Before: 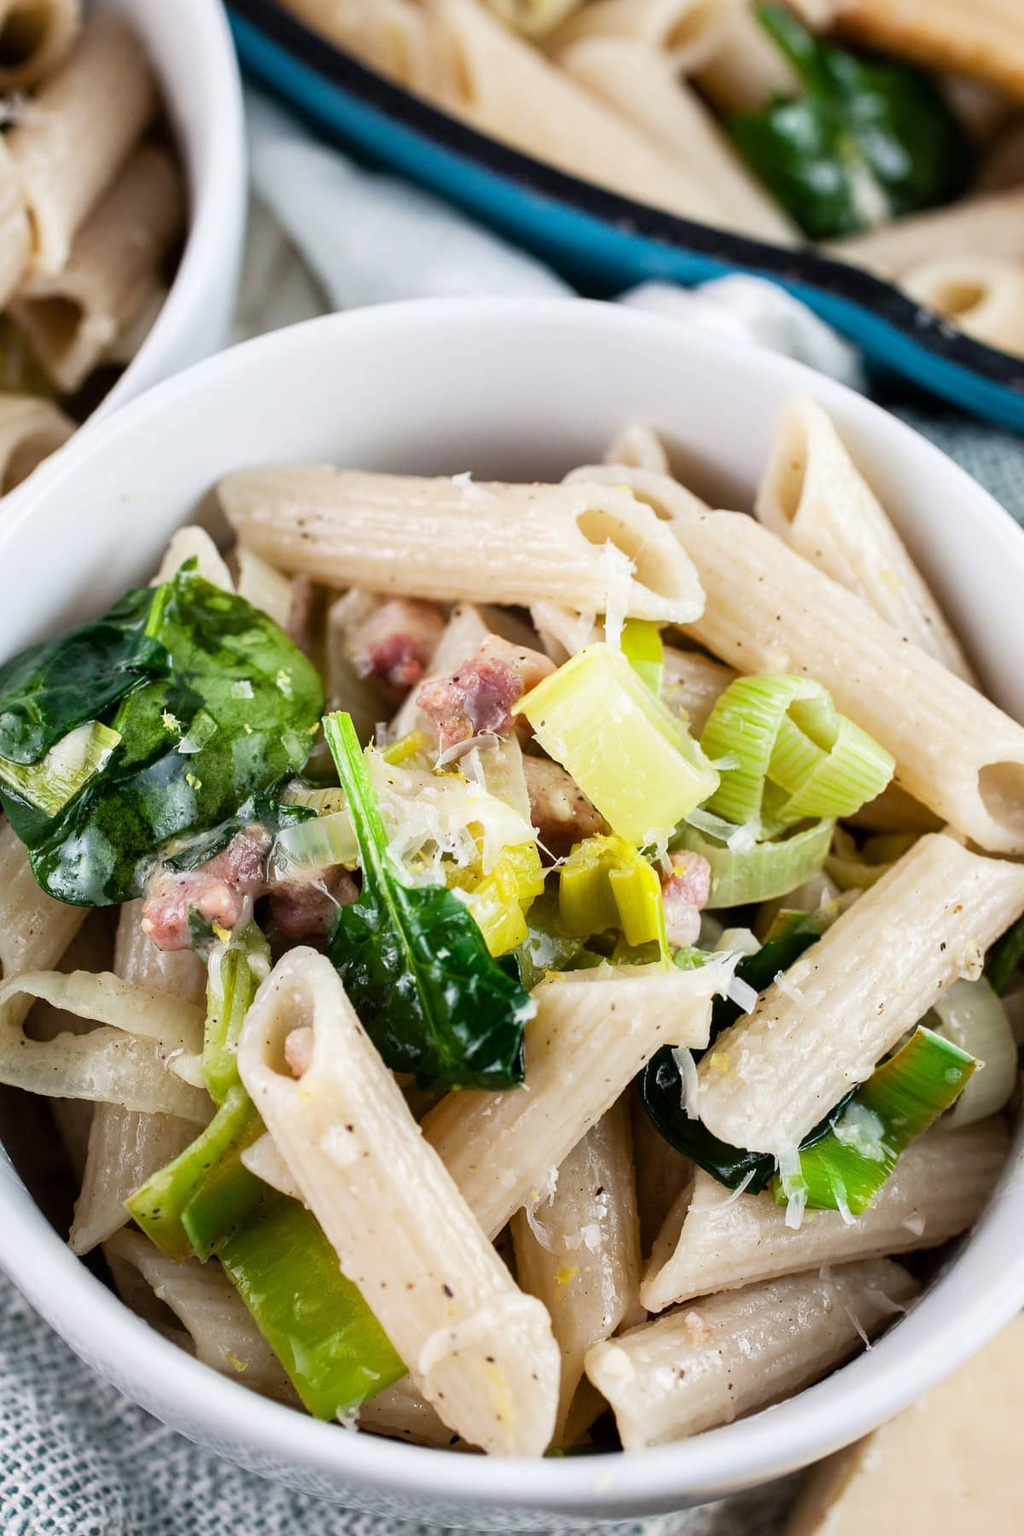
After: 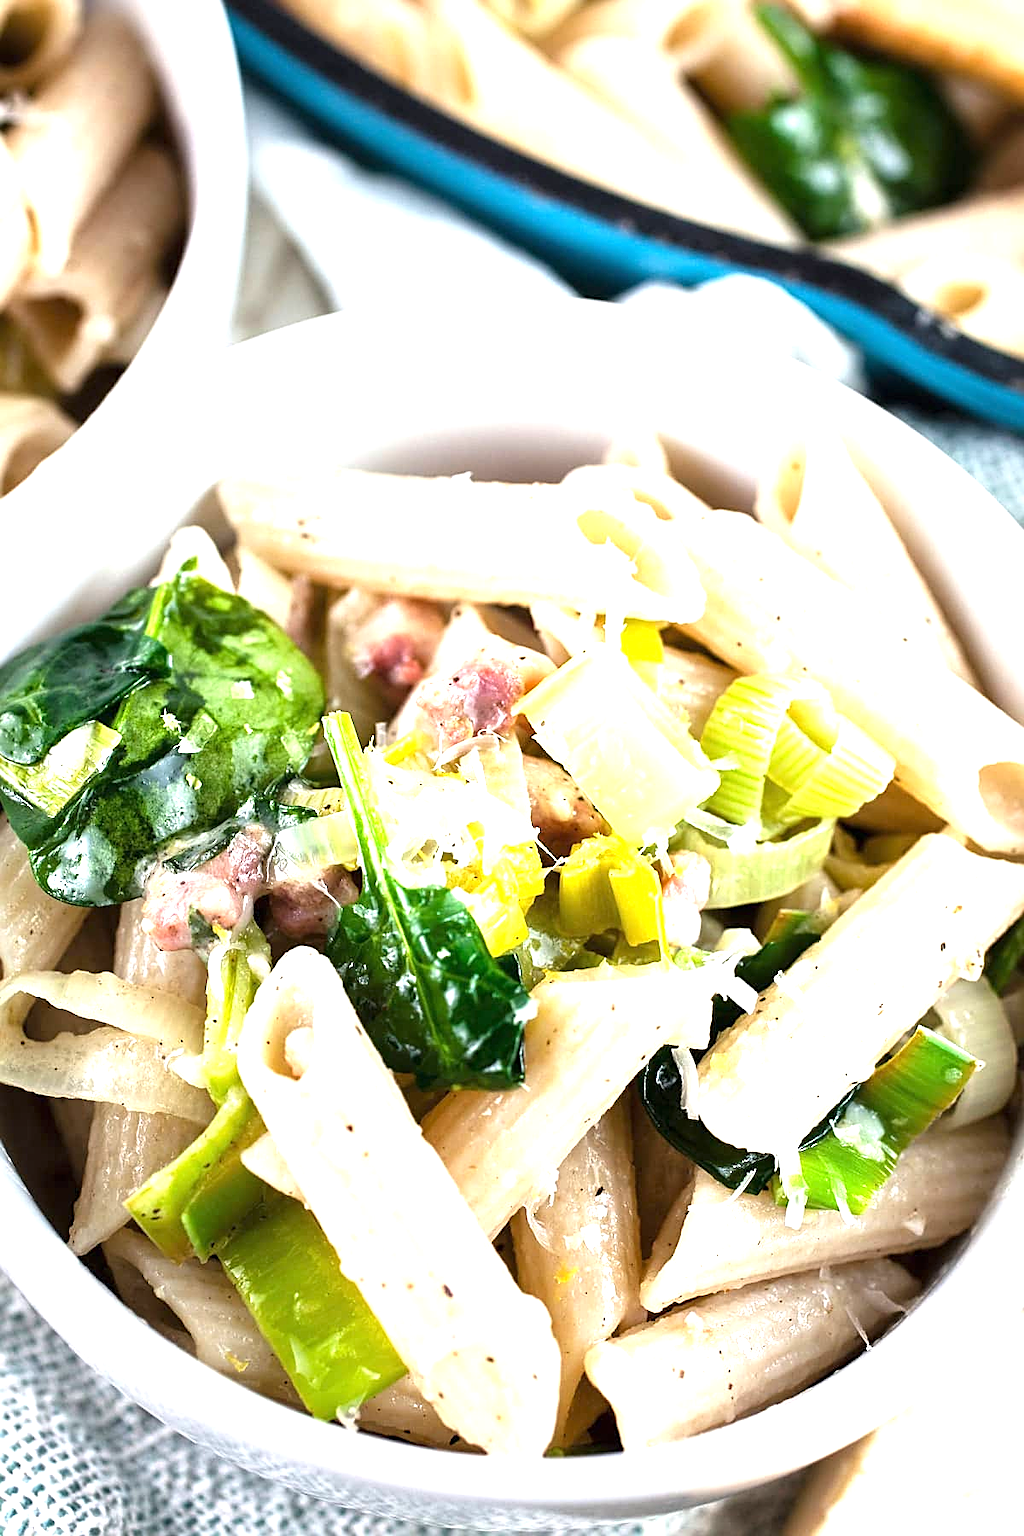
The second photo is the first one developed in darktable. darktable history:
sharpen: amount 0.541
exposure: black level correction 0, exposure 1.2 EV, compensate exposure bias true, compensate highlight preservation false
